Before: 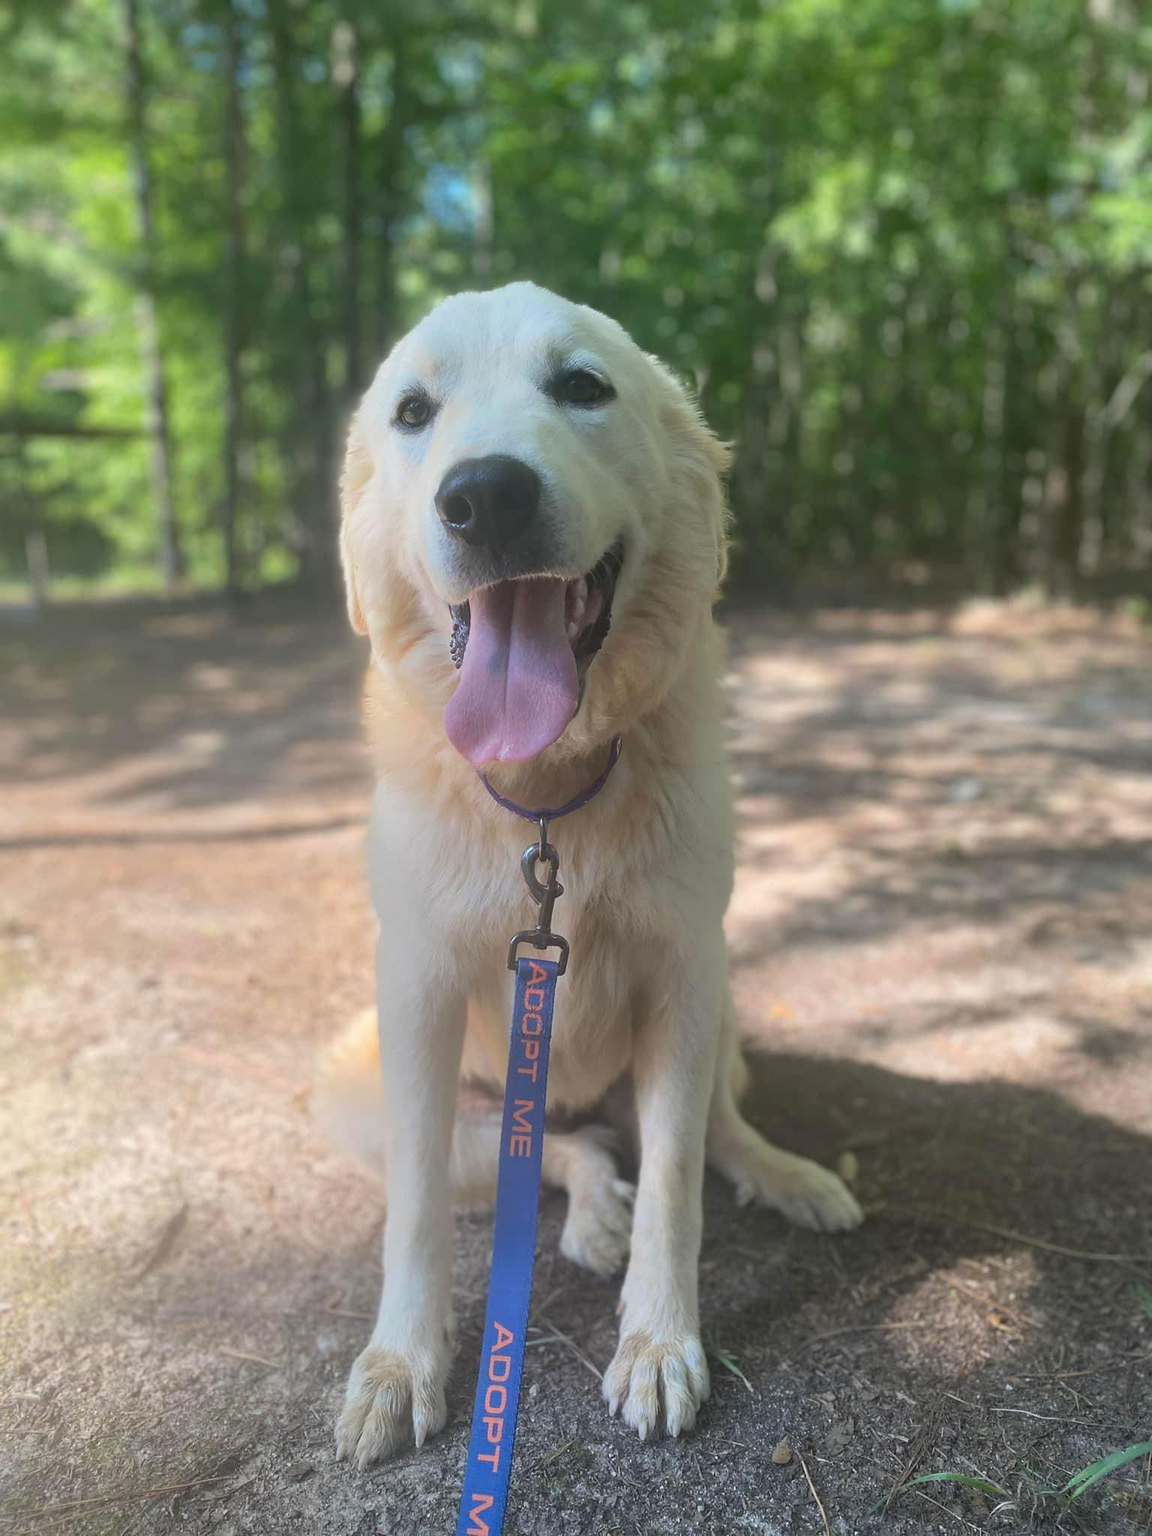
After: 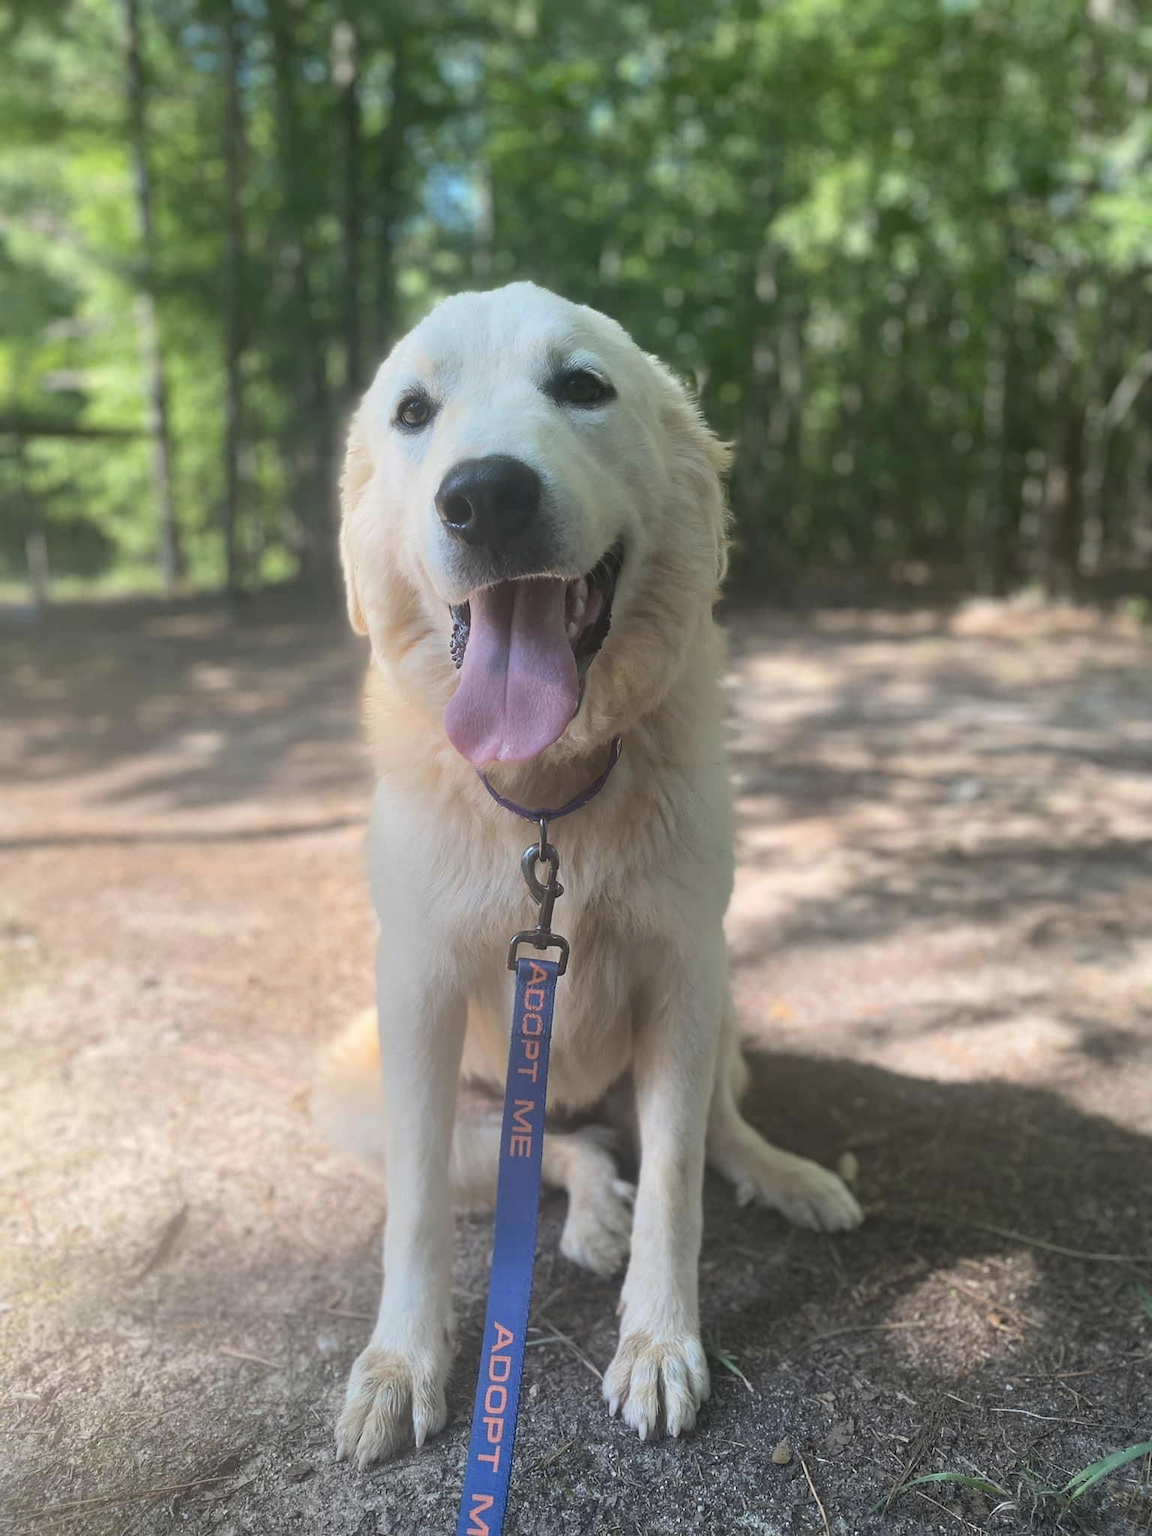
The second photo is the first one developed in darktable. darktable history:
contrast brightness saturation: contrast 0.109, saturation -0.156
